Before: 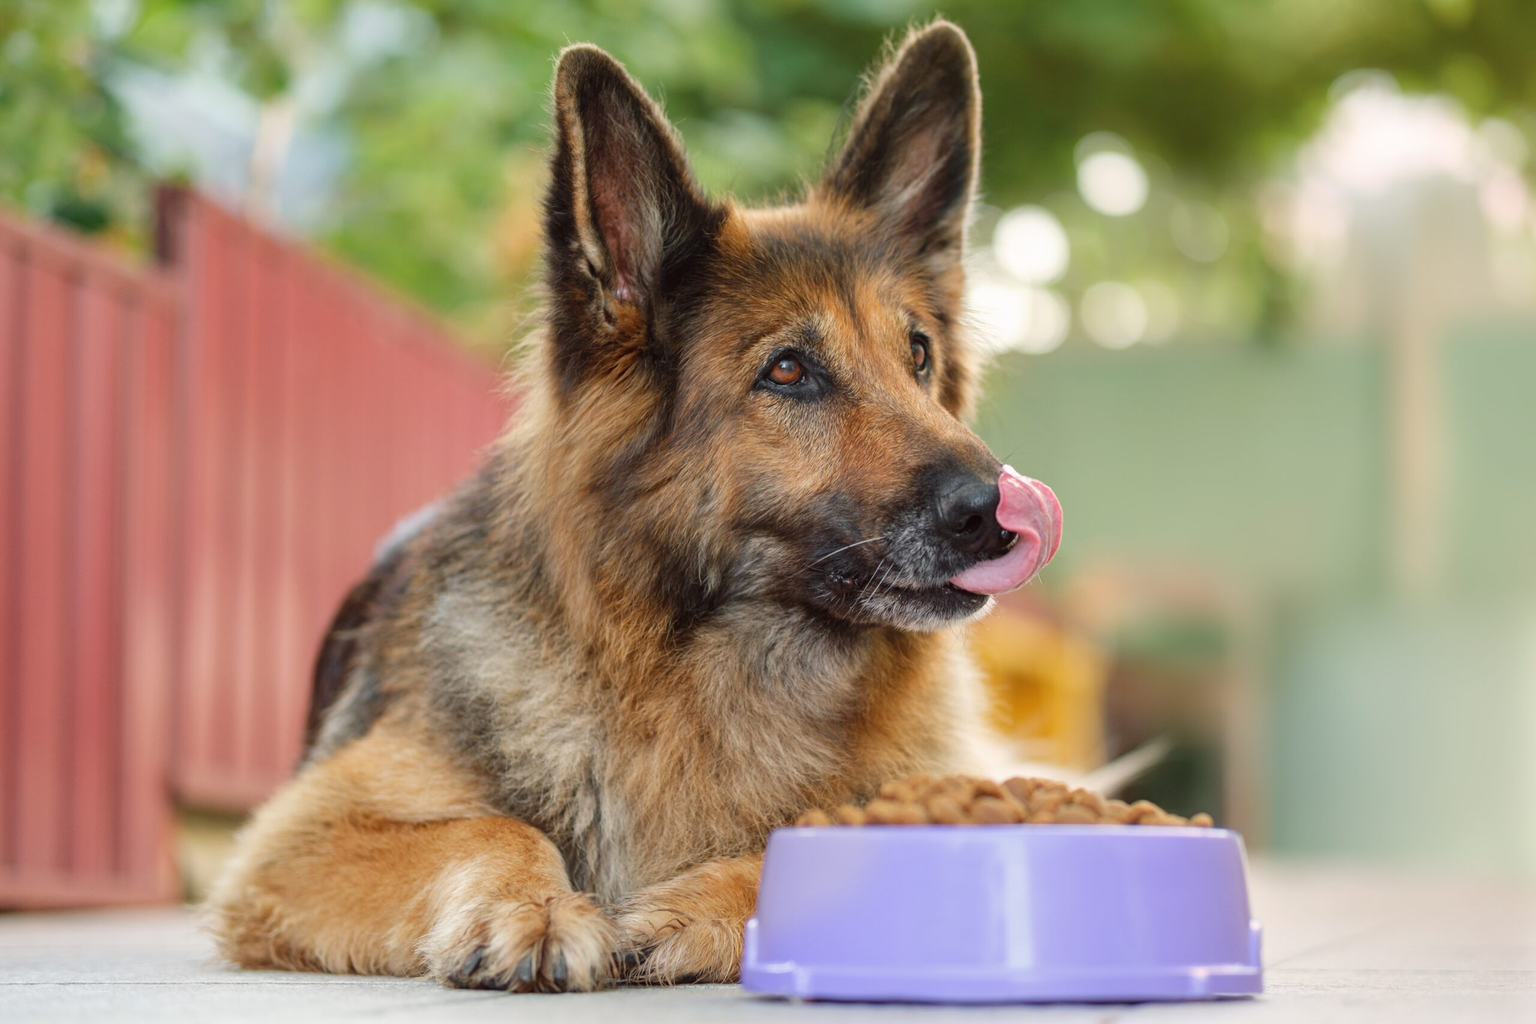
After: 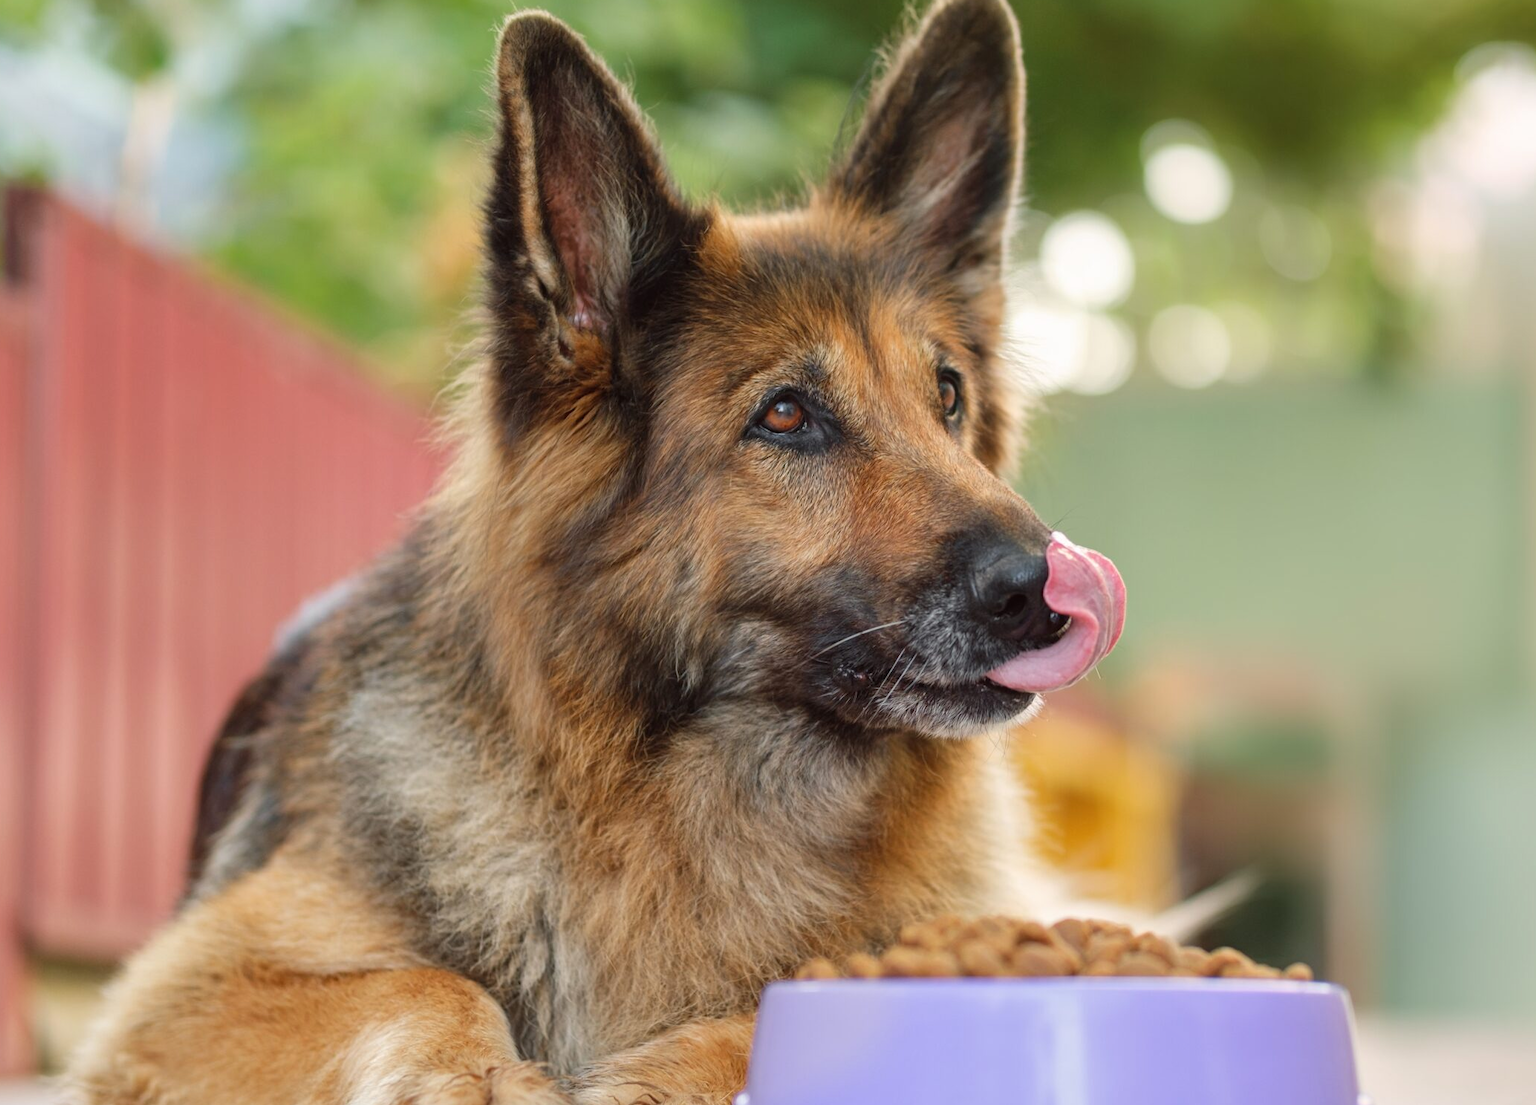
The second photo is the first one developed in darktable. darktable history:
crop: left 9.973%, top 3.478%, right 9.235%, bottom 9.334%
tone equalizer: on, module defaults
